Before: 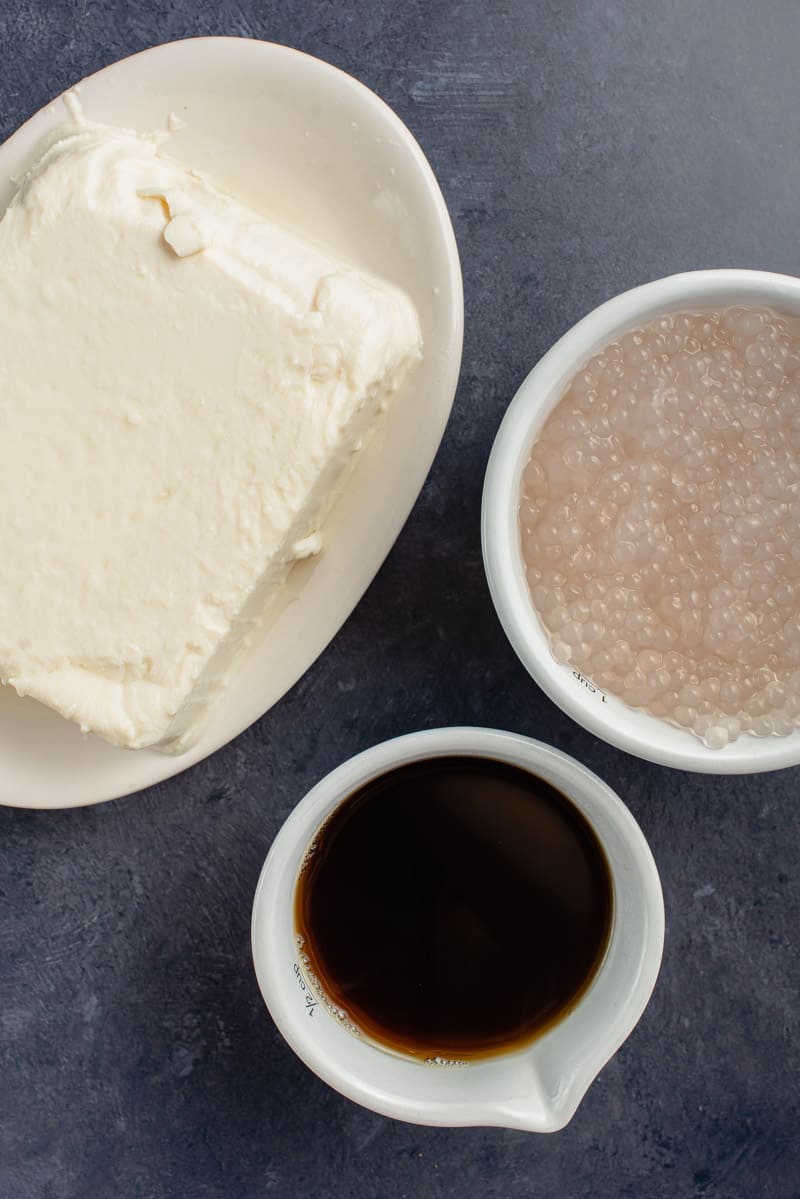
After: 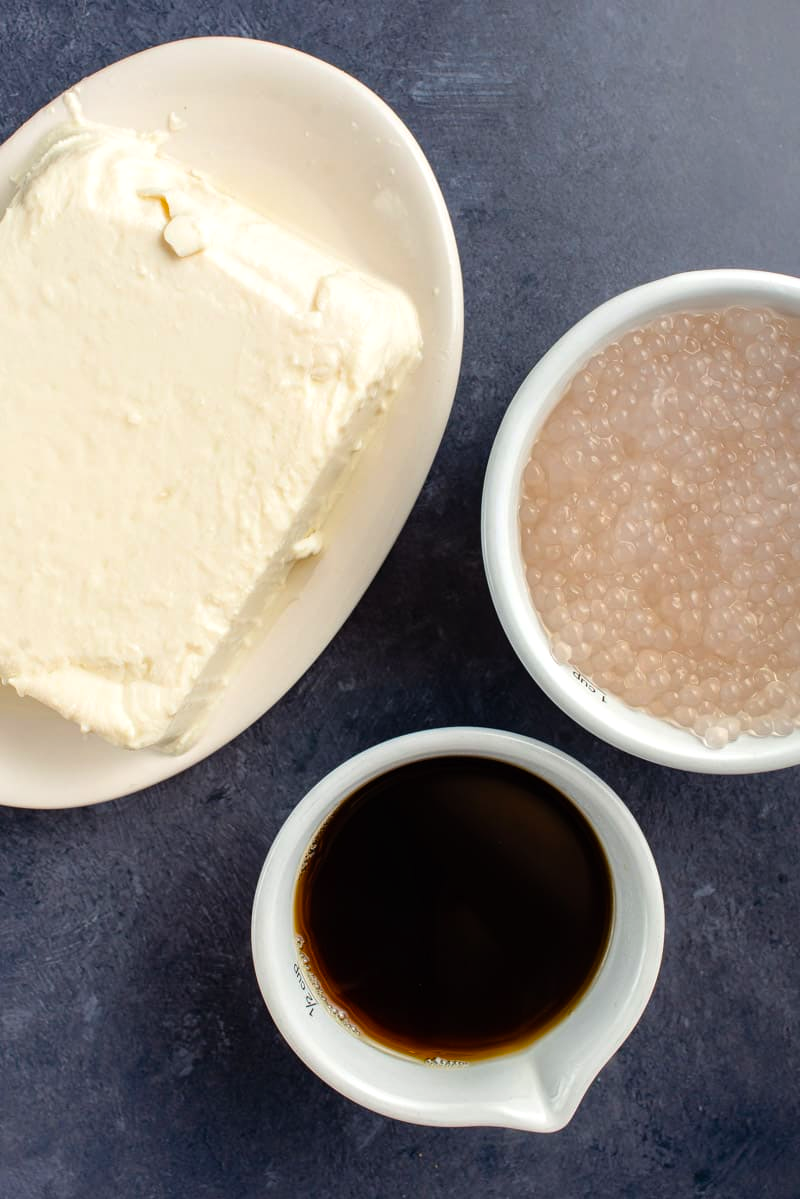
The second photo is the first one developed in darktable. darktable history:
color balance rgb: perceptual saturation grading › global saturation 29.456%
exposure: exposure -0.158 EV, compensate exposure bias true, compensate highlight preservation false
tone equalizer: -8 EV -0.417 EV, -7 EV -0.416 EV, -6 EV -0.34 EV, -5 EV -0.246 EV, -3 EV 0.245 EV, -2 EV 0.308 EV, -1 EV 0.41 EV, +0 EV 0.421 EV
